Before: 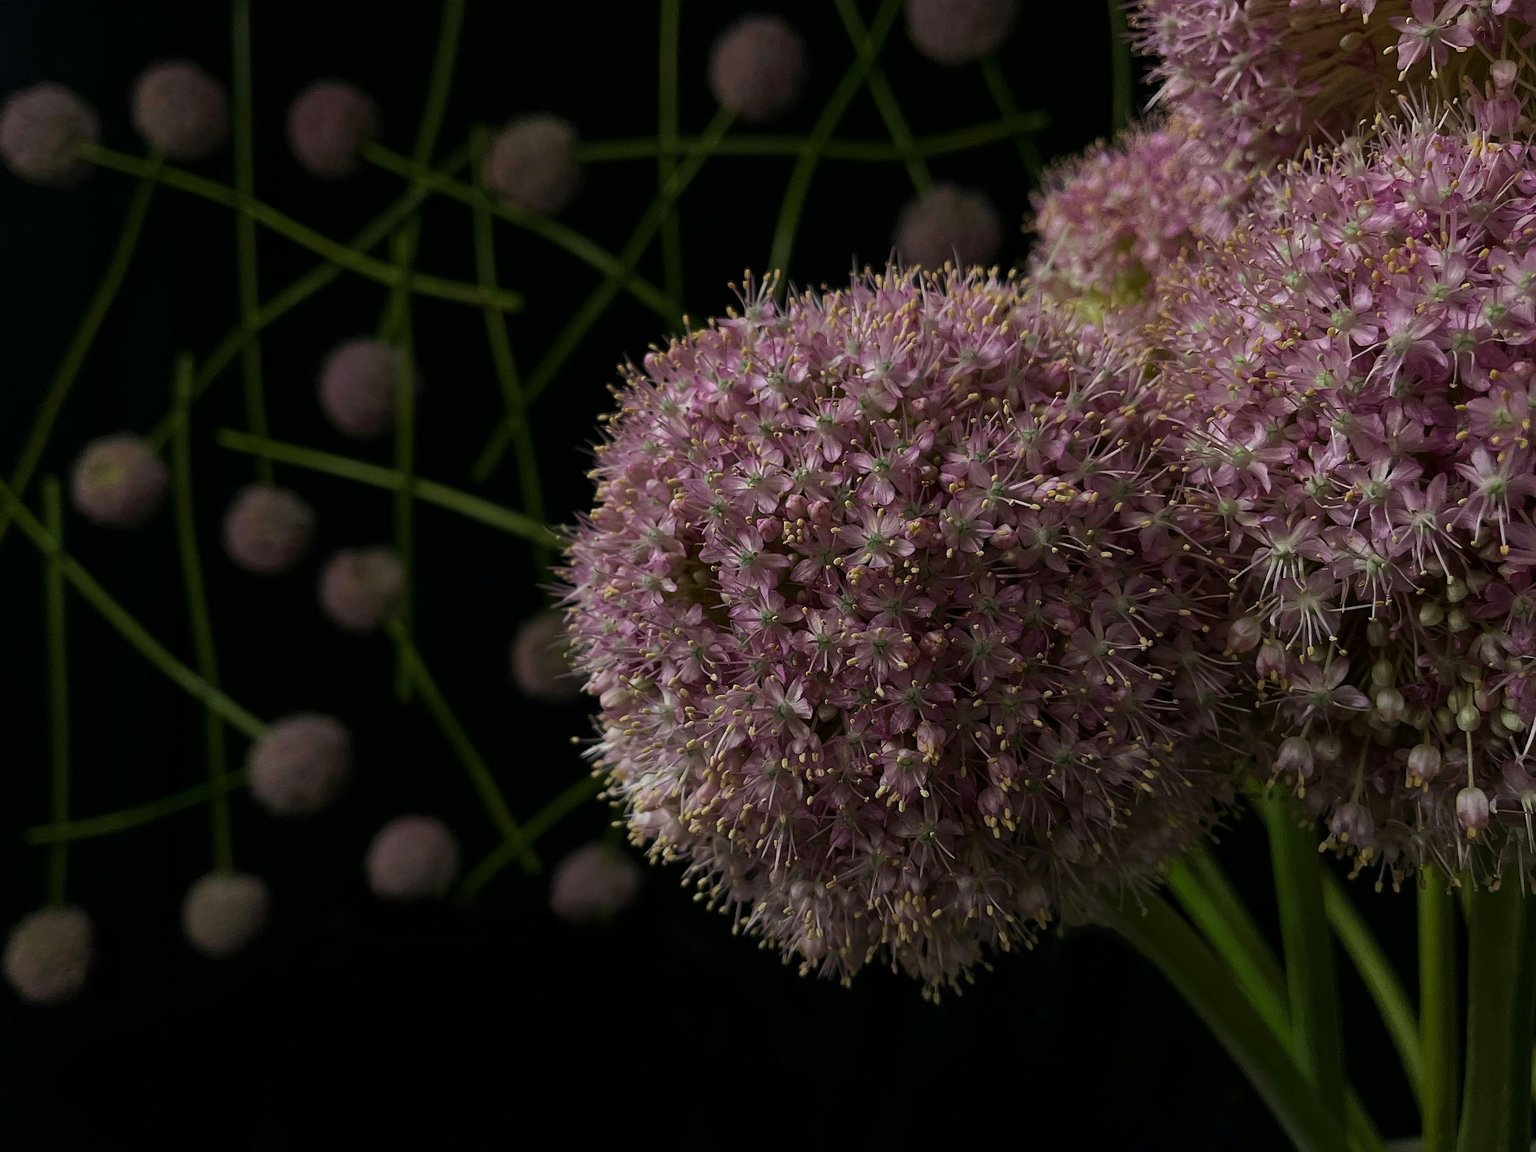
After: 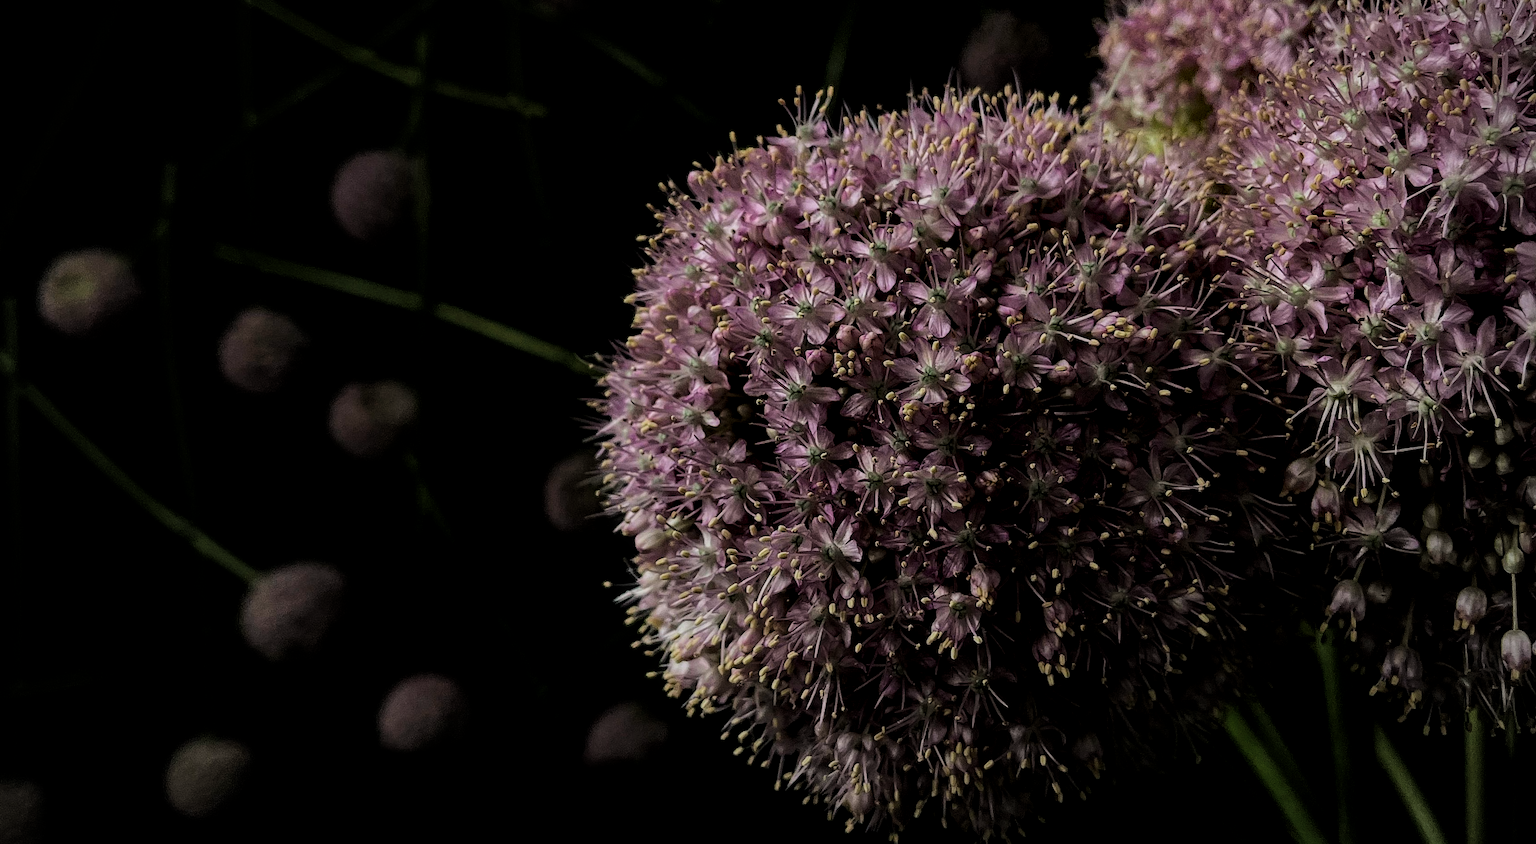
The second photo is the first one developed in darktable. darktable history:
local contrast: on, module defaults
filmic rgb: black relative exposure -5 EV, hardness 2.88, contrast 1.3, highlights saturation mix -10%
vignetting: on, module defaults
rotate and perspective: rotation 0.679°, lens shift (horizontal) 0.136, crop left 0.009, crop right 0.991, crop top 0.078, crop bottom 0.95
crop and rotate: left 2.991%, top 13.302%, right 1.981%, bottom 12.636%
